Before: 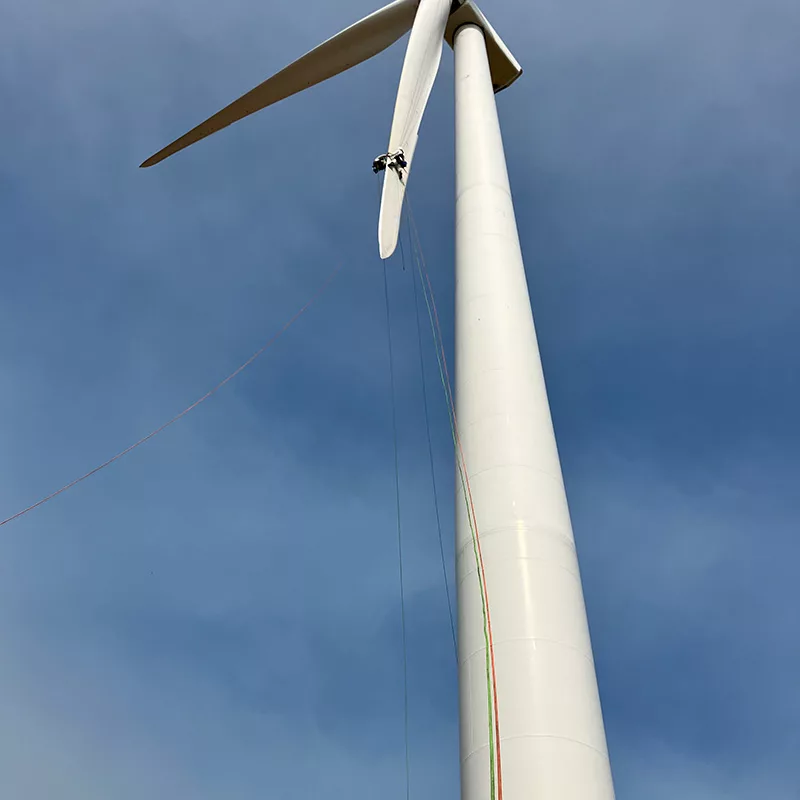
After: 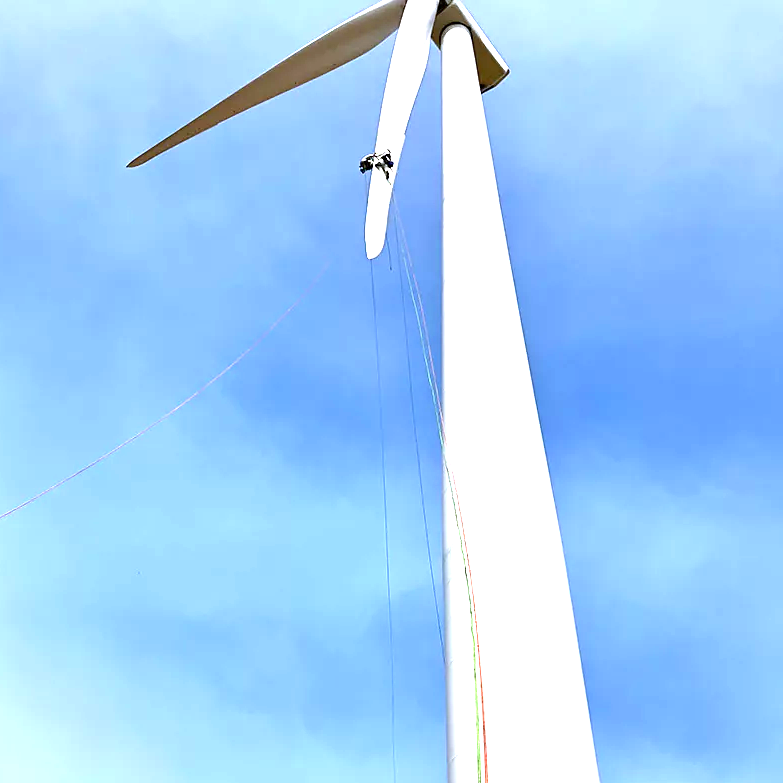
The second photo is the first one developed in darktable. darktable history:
sharpen: amount 0.2
exposure: black level correction 0, exposure 1.741 EV, compensate exposure bias true, compensate highlight preservation false
white balance: red 0.967, blue 1.119, emerald 0.756
crop: left 1.743%, right 0.268%, bottom 2.011%
